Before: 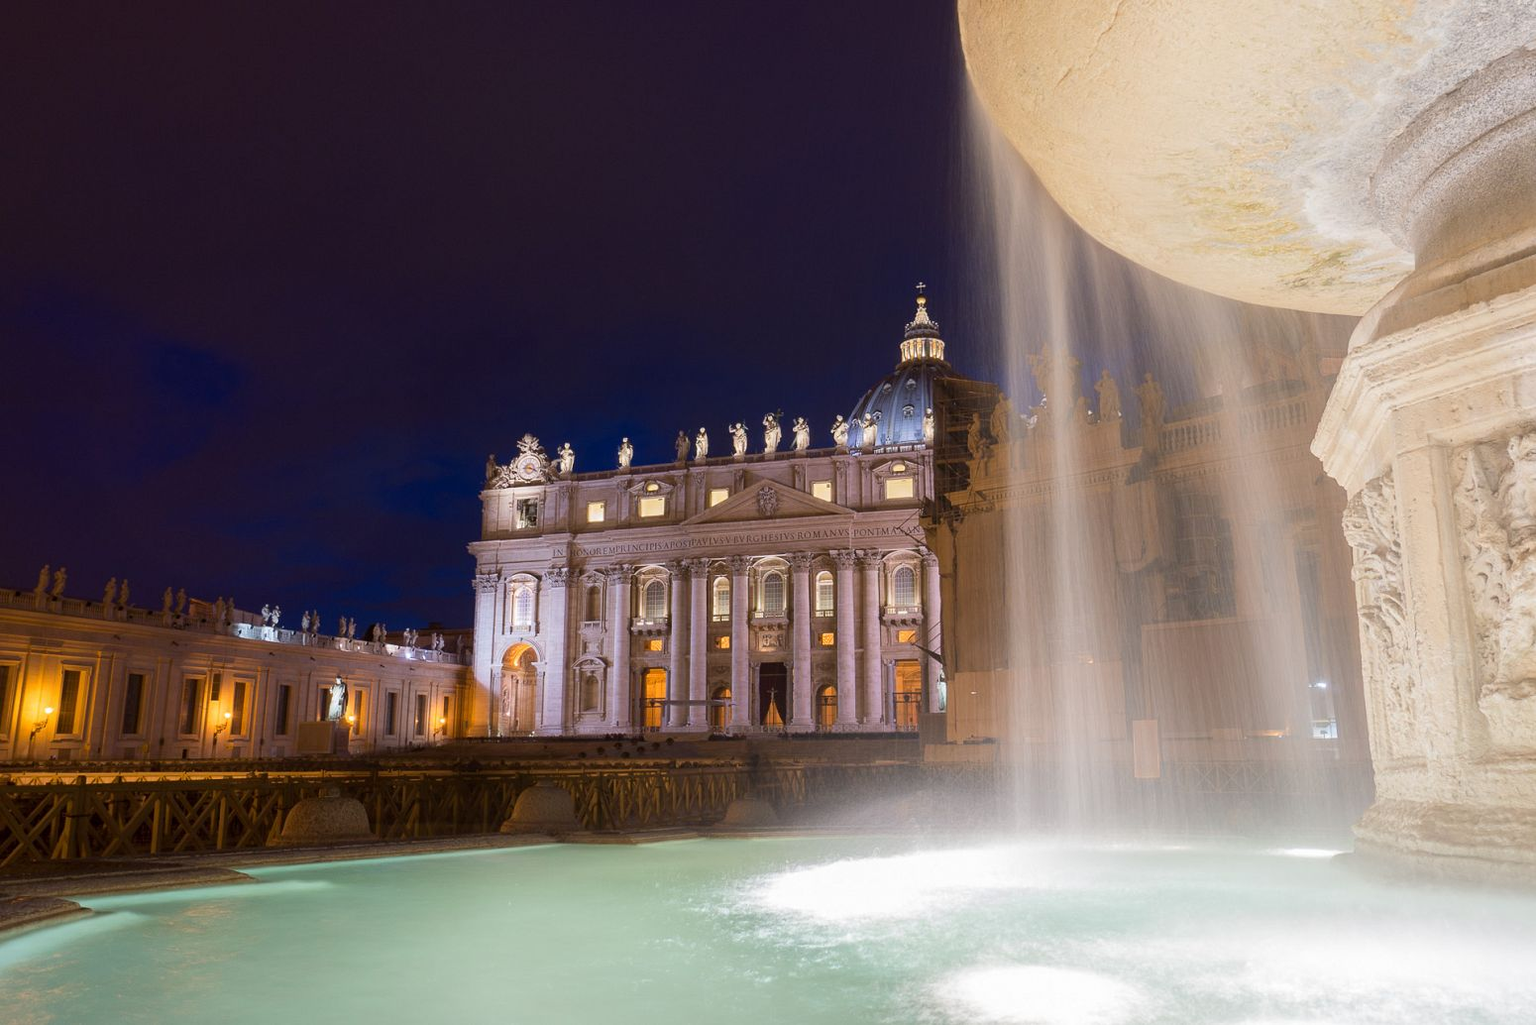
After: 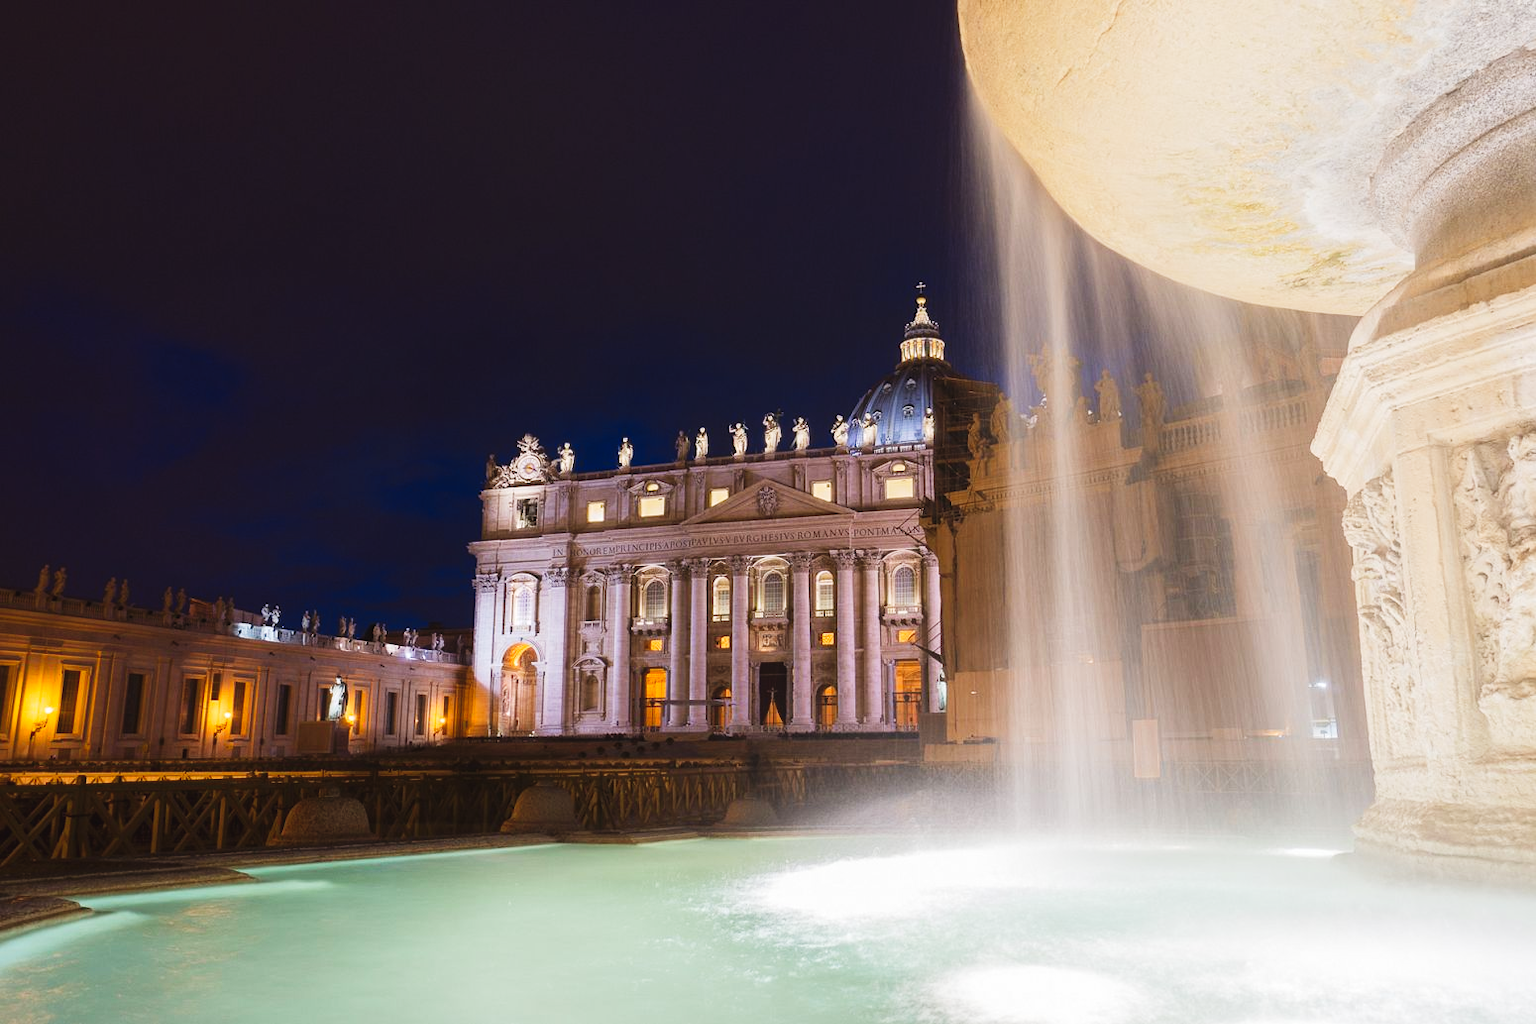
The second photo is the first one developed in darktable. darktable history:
tone curve: curves: ch0 [(0, 0.032) (0.181, 0.156) (0.751, 0.829) (1, 1)], preserve colors none
tone equalizer: on, module defaults
base curve: preserve colors none
